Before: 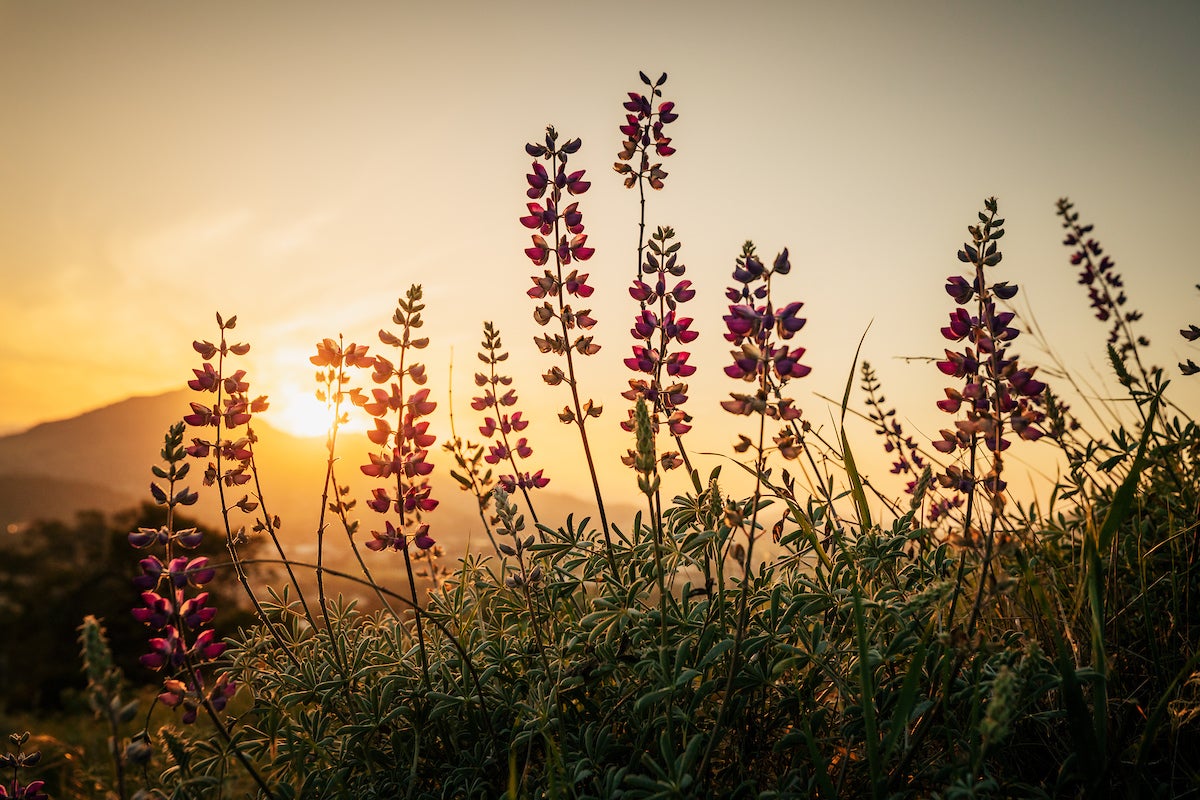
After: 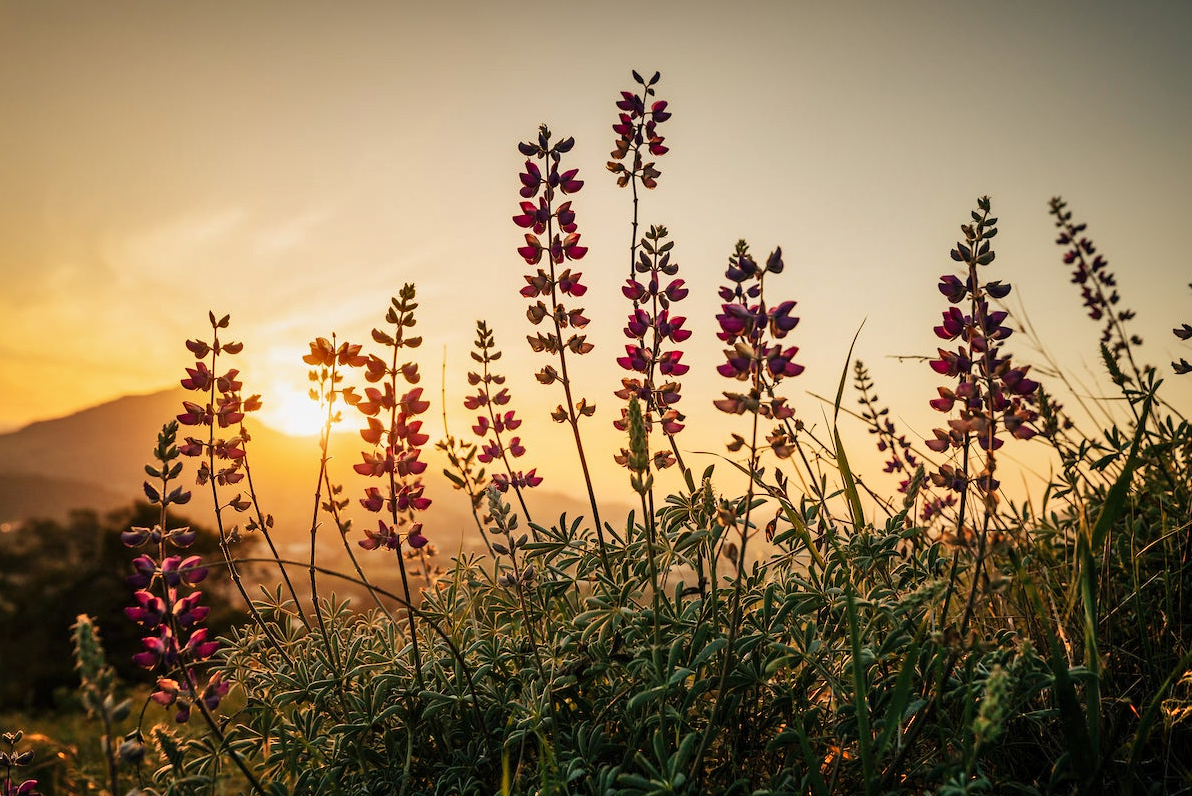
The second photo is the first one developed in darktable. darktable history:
crop and rotate: left 0.614%, top 0.179%, bottom 0.309%
shadows and highlights: low approximation 0.01, soften with gaussian
